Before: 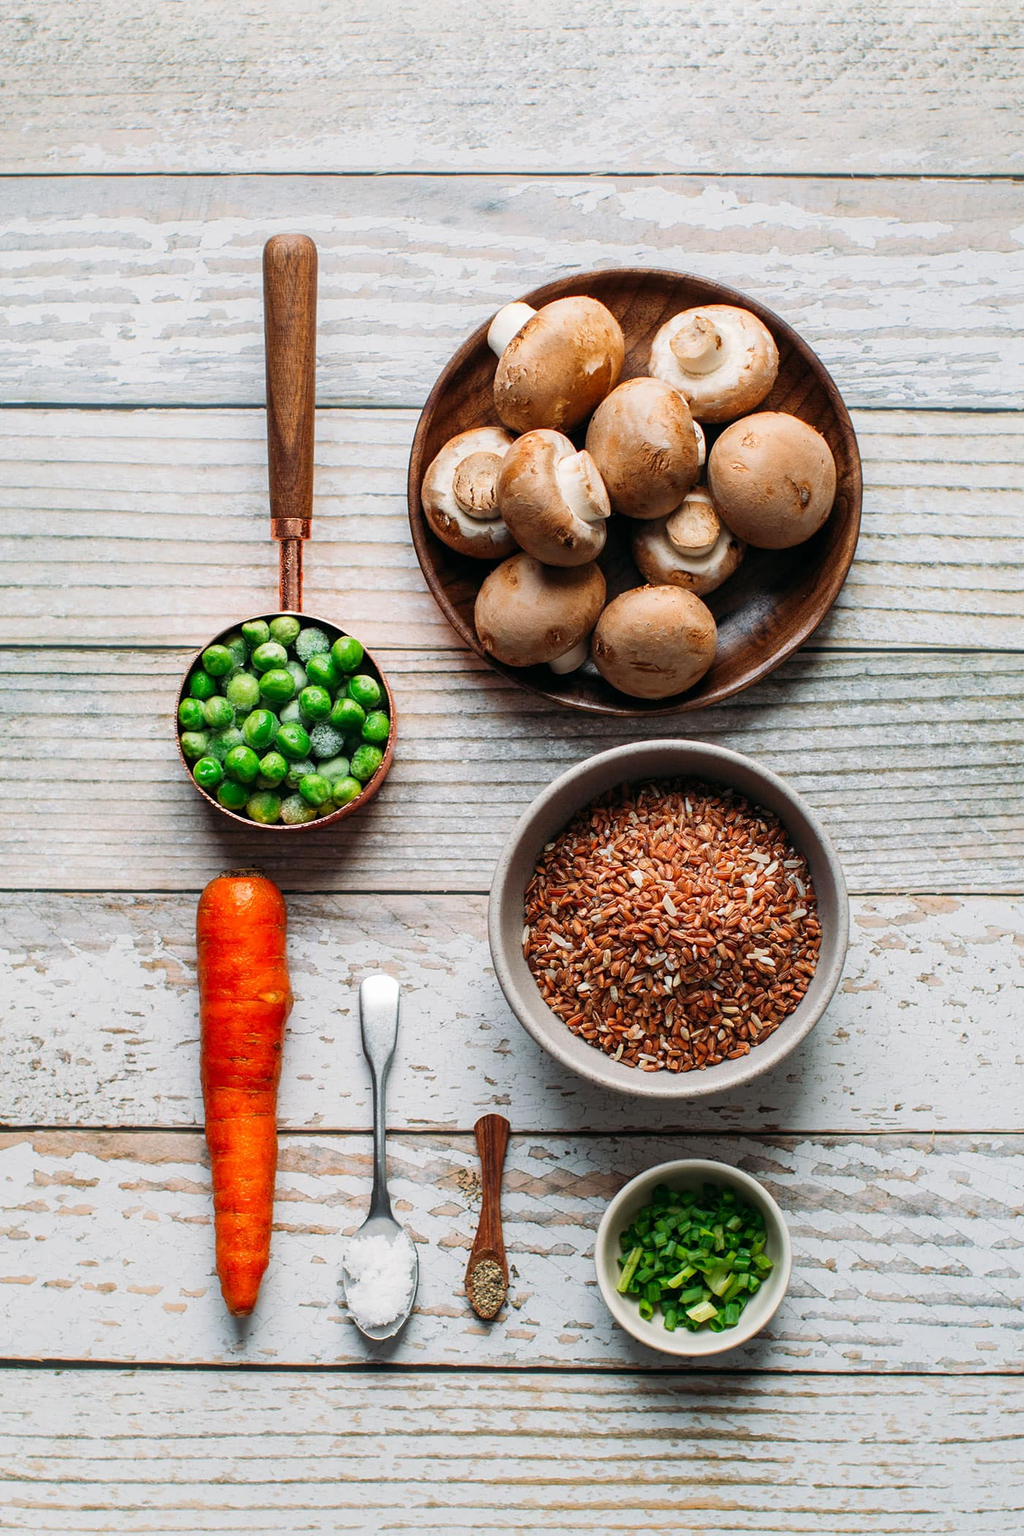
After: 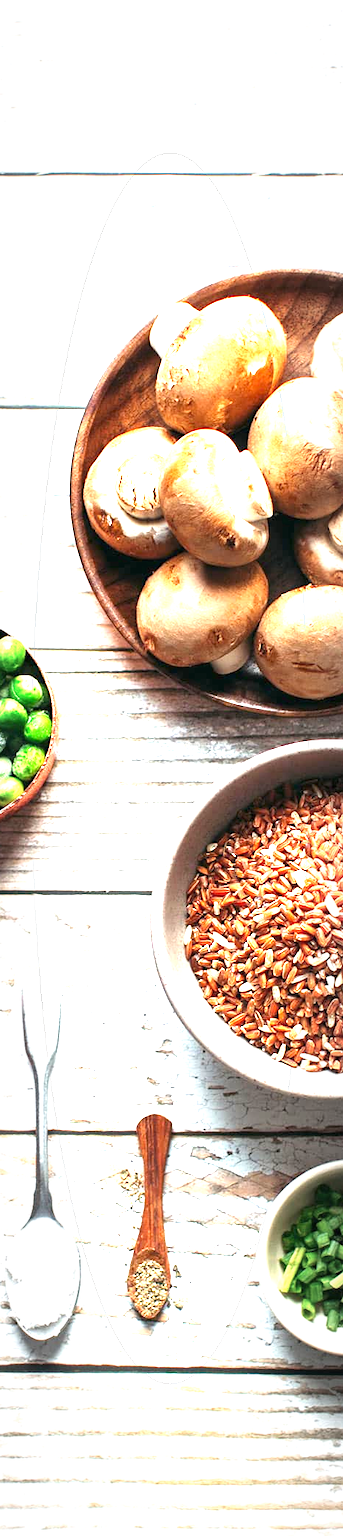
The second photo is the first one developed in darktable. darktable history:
exposure: black level correction 0, exposure 1.994 EV, compensate highlight preservation false
vignetting: center (-0.013, 0), automatic ratio true, unbound false
crop: left 33.009%, right 33.408%
